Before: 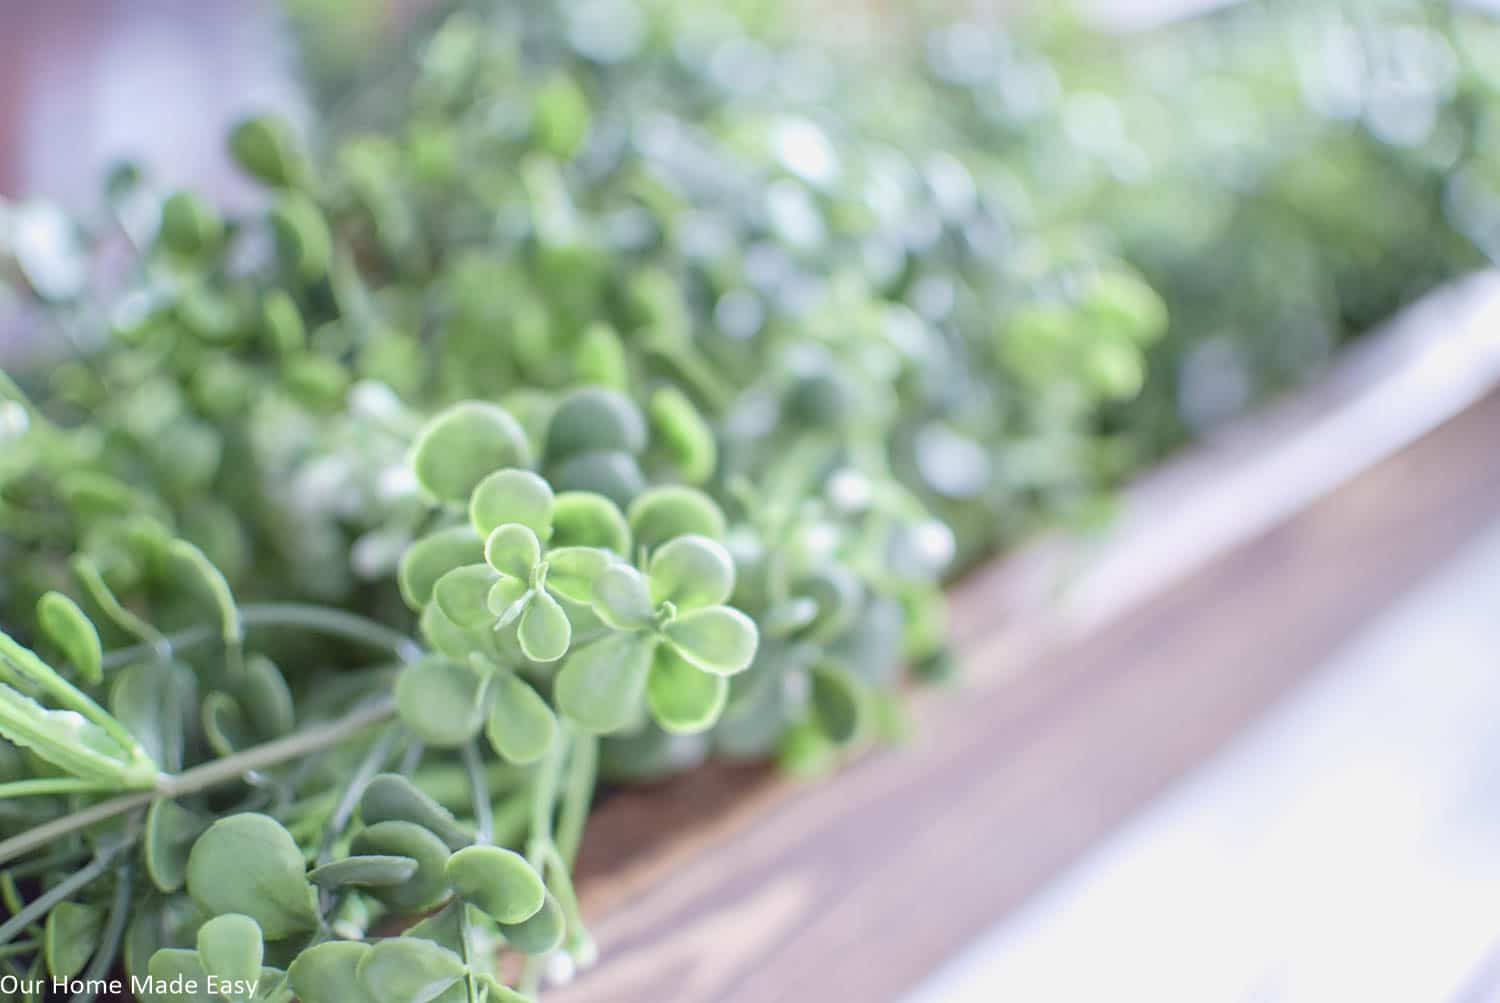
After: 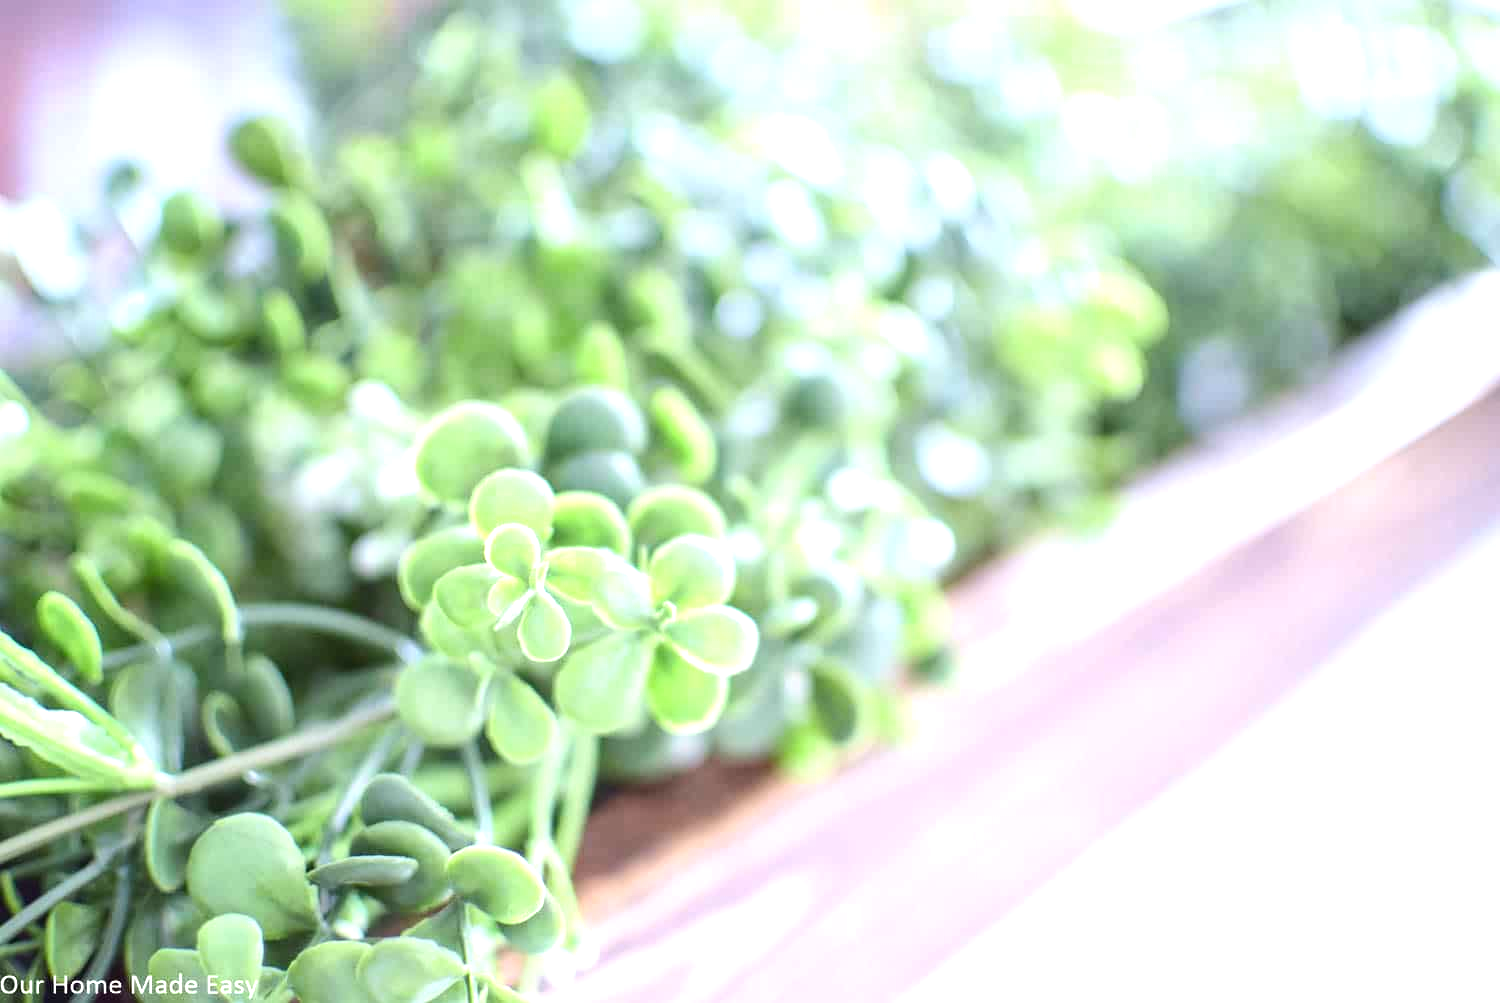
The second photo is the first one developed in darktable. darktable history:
exposure: black level correction 0.001, exposure 0.5 EV, compensate exposure bias true, compensate highlight preservation false
rotate and perspective: crop left 0, crop top 0
contrast brightness saturation: contrast 0.08, saturation 0.2
tone equalizer: -8 EV -0.417 EV, -7 EV -0.389 EV, -6 EV -0.333 EV, -5 EV -0.222 EV, -3 EV 0.222 EV, -2 EV 0.333 EV, -1 EV 0.389 EV, +0 EV 0.417 EV, edges refinement/feathering 500, mask exposure compensation -1.57 EV, preserve details no
